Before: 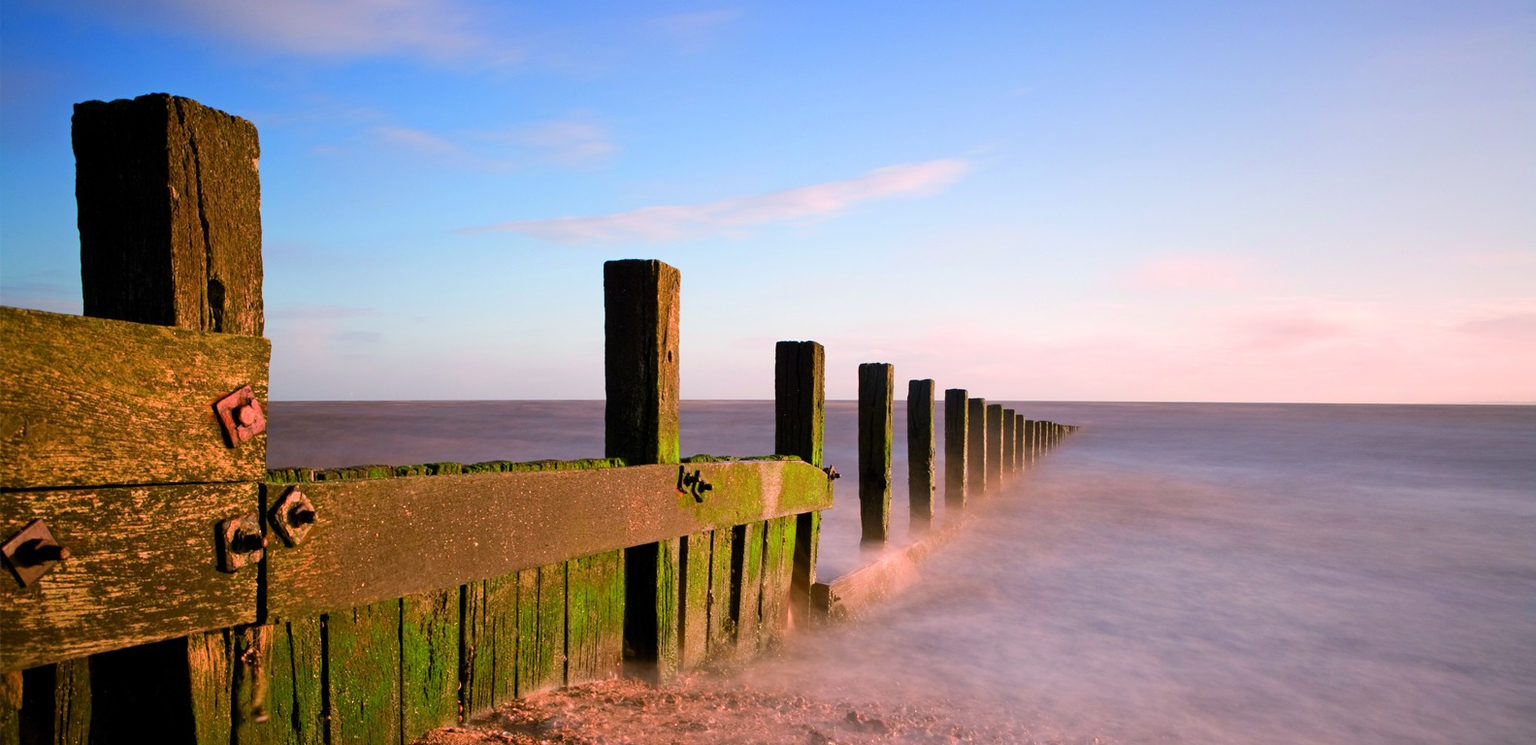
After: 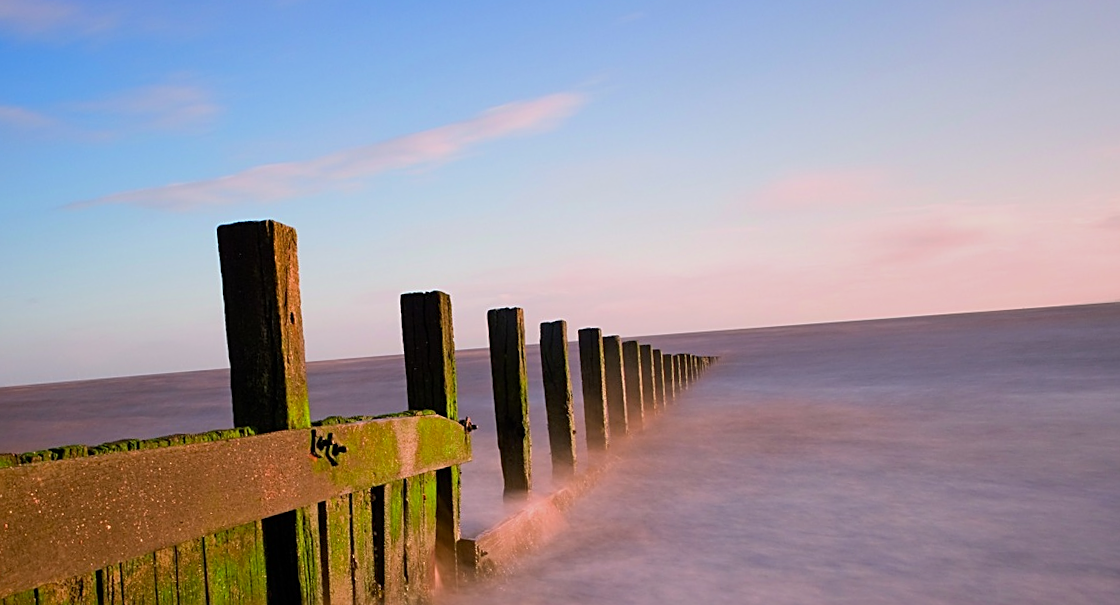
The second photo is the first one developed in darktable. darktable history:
crop: left 23.095%, top 5.827%, bottom 11.854%
shadows and highlights: radius 121.13, shadows 21.4, white point adjustment -9.72, highlights -14.39, soften with gaussian
rotate and perspective: rotation -4.57°, crop left 0.054, crop right 0.944, crop top 0.087, crop bottom 0.914
sharpen: on, module defaults
